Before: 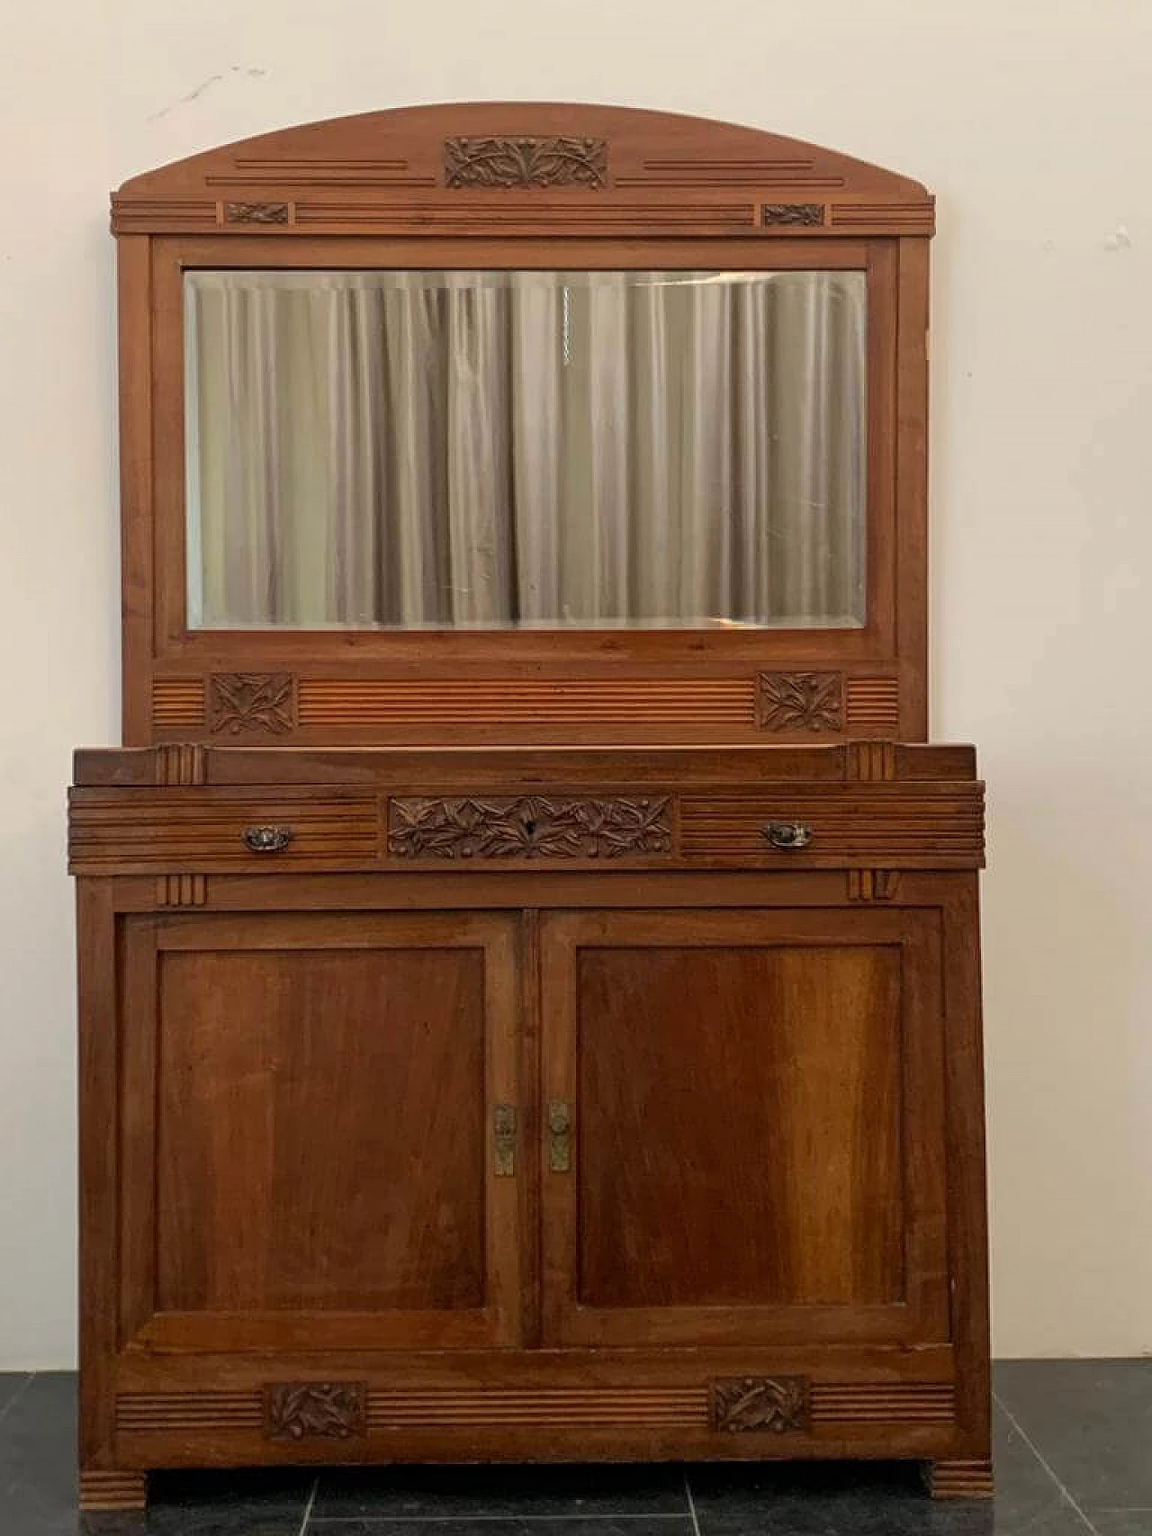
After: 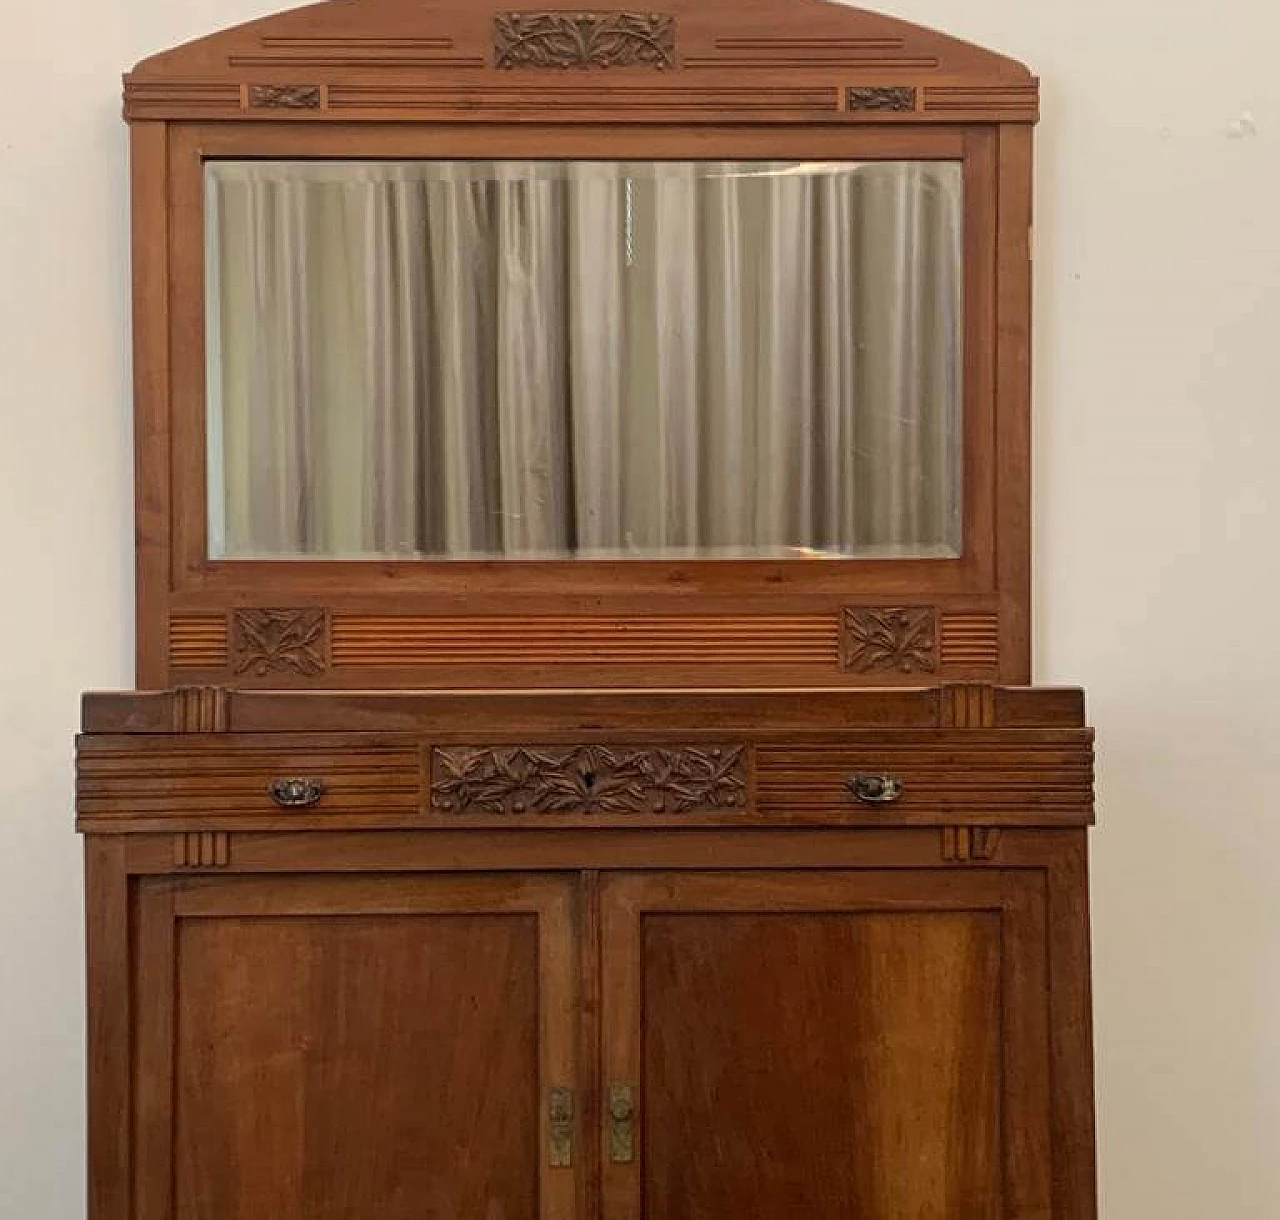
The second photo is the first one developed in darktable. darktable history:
crop and rotate: top 8.219%, bottom 20.265%
